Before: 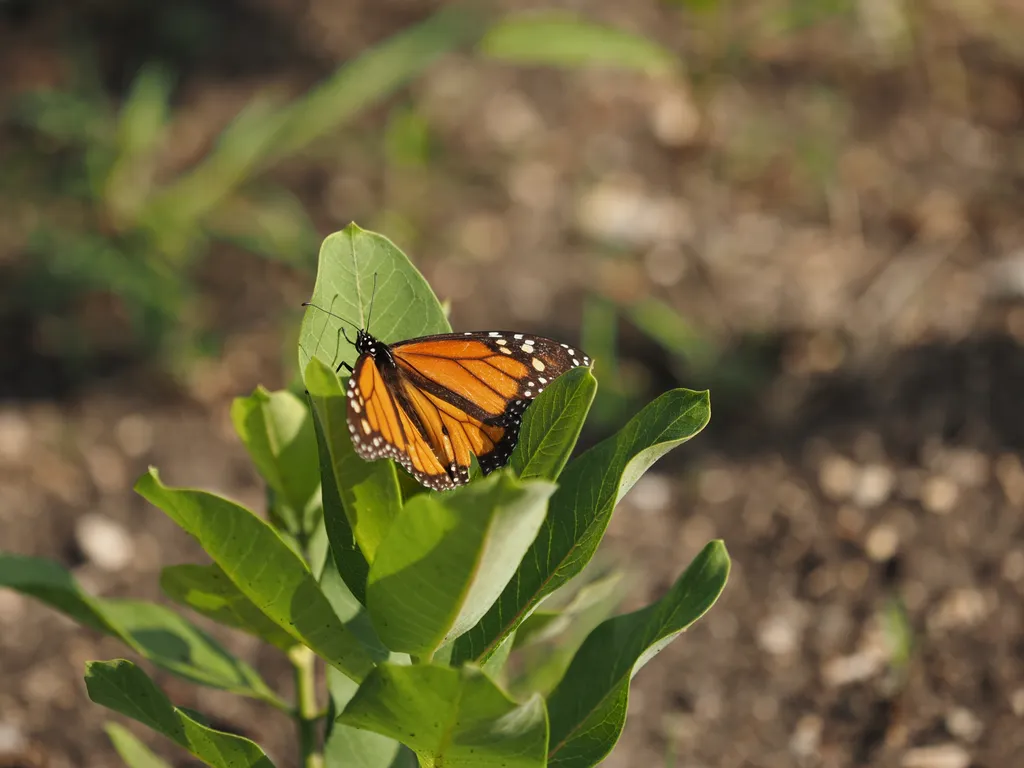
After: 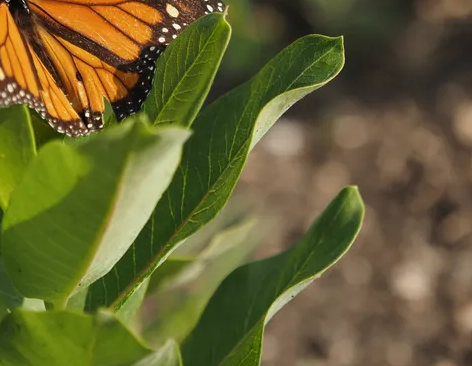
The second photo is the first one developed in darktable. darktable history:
crop: left 35.784%, top 46.2%, right 18.093%, bottom 6.025%
